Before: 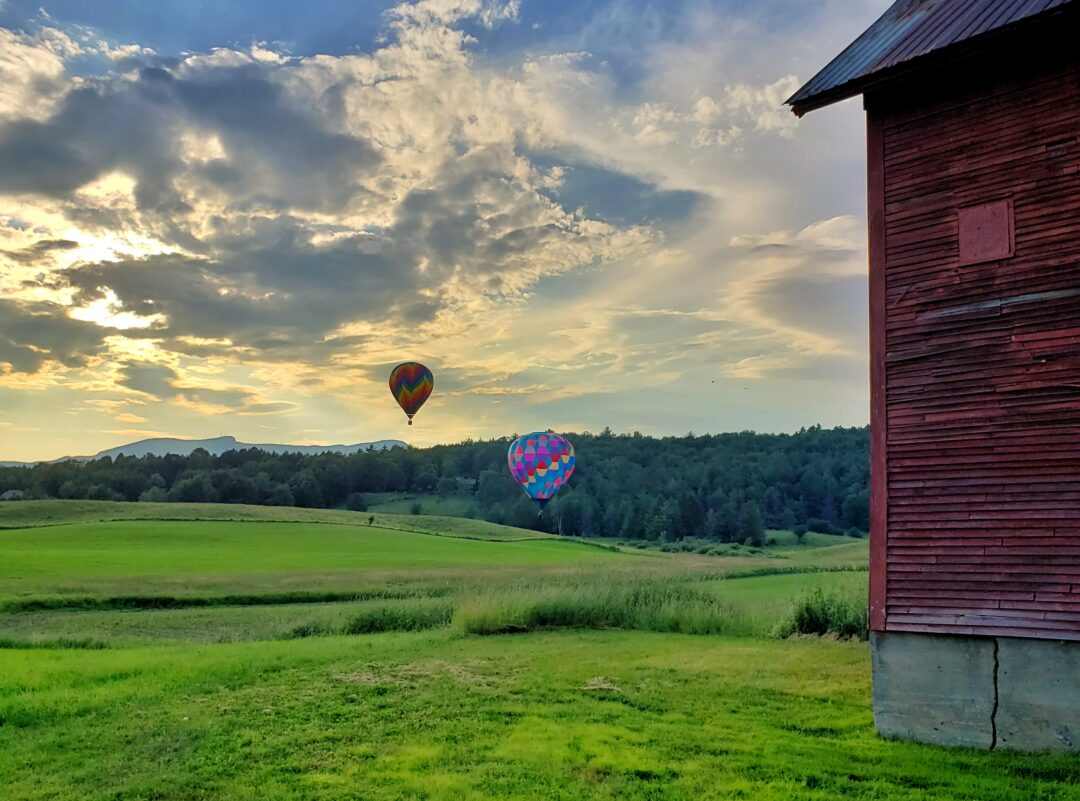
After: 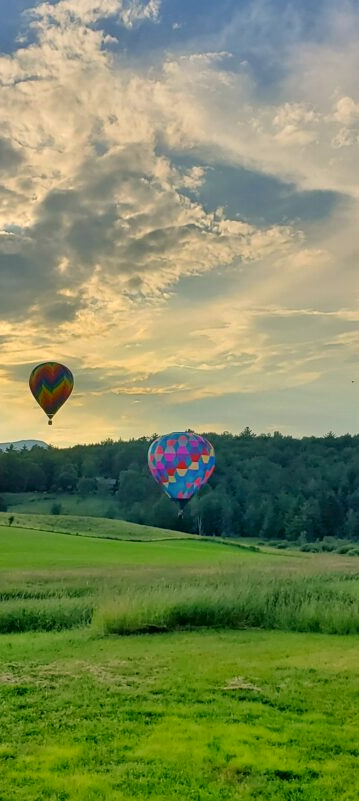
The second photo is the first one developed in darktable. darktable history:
color correction: highlights a* 4.02, highlights b* 4.98, shadows a* -7.55, shadows b* 4.98
crop: left 33.36%, right 33.36%
